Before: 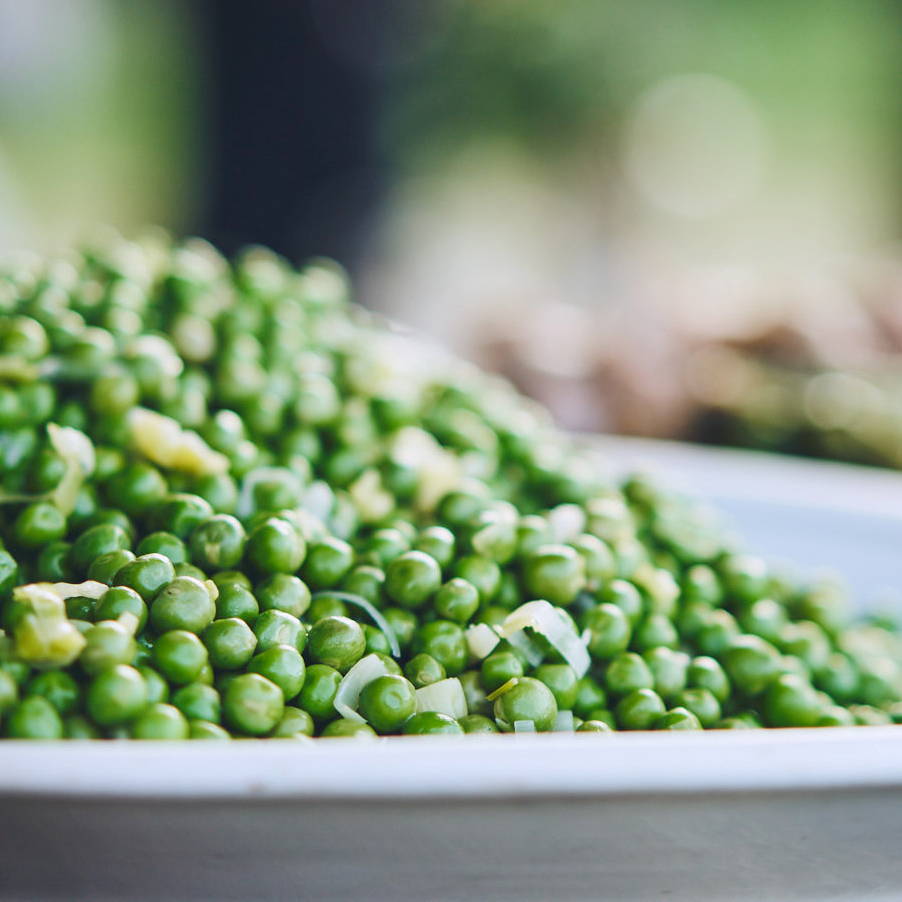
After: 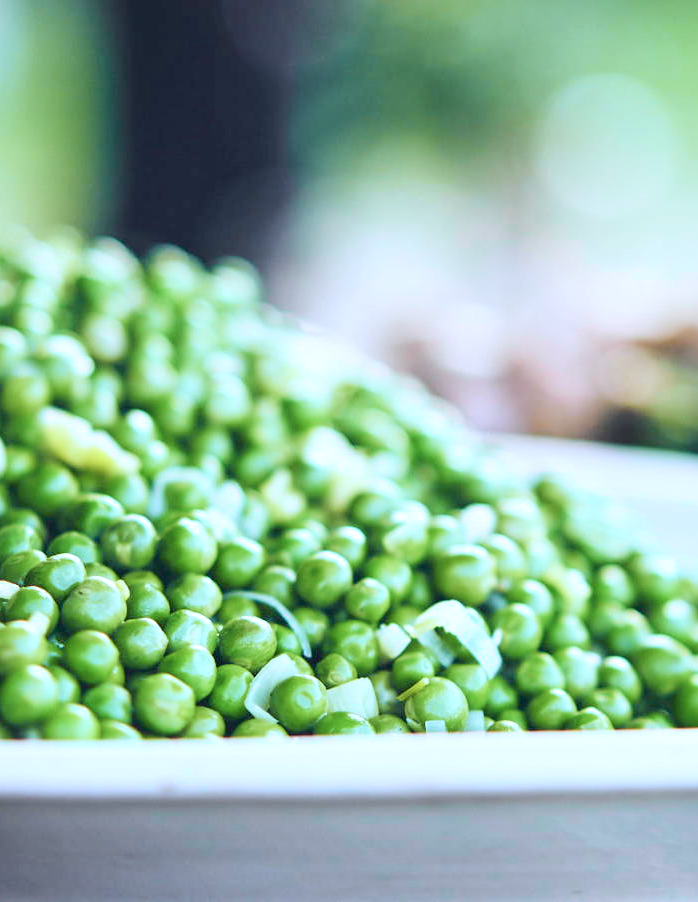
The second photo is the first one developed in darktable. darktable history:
crop: left 9.88%, right 12.664%
exposure: black level correction 0.001, exposure 0.3 EV, compensate highlight preservation false
color contrast: green-magenta contrast 0.84, blue-yellow contrast 0.86
white balance: red 0.926, green 1.003, blue 1.133
tone equalizer: on, module defaults
tone curve: curves: ch0 [(0, 0) (0.051, 0.047) (0.102, 0.099) (0.228, 0.275) (0.432, 0.535) (0.695, 0.778) (0.908, 0.946) (1, 1)]; ch1 [(0, 0) (0.339, 0.298) (0.402, 0.363) (0.453, 0.413) (0.485, 0.469) (0.494, 0.493) (0.504, 0.501) (0.525, 0.534) (0.563, 0.595) (0.597, 0.638) (1, 1)]; ch2 [(0, 0) (0.48, 0.48) (0.504, 0.5) (0.539, 0.554) (0.59, 0.63) (0.642, 0.684) (0.824, 0.815) (1, 1)], color space Lab, independent channels, preserve colors none
